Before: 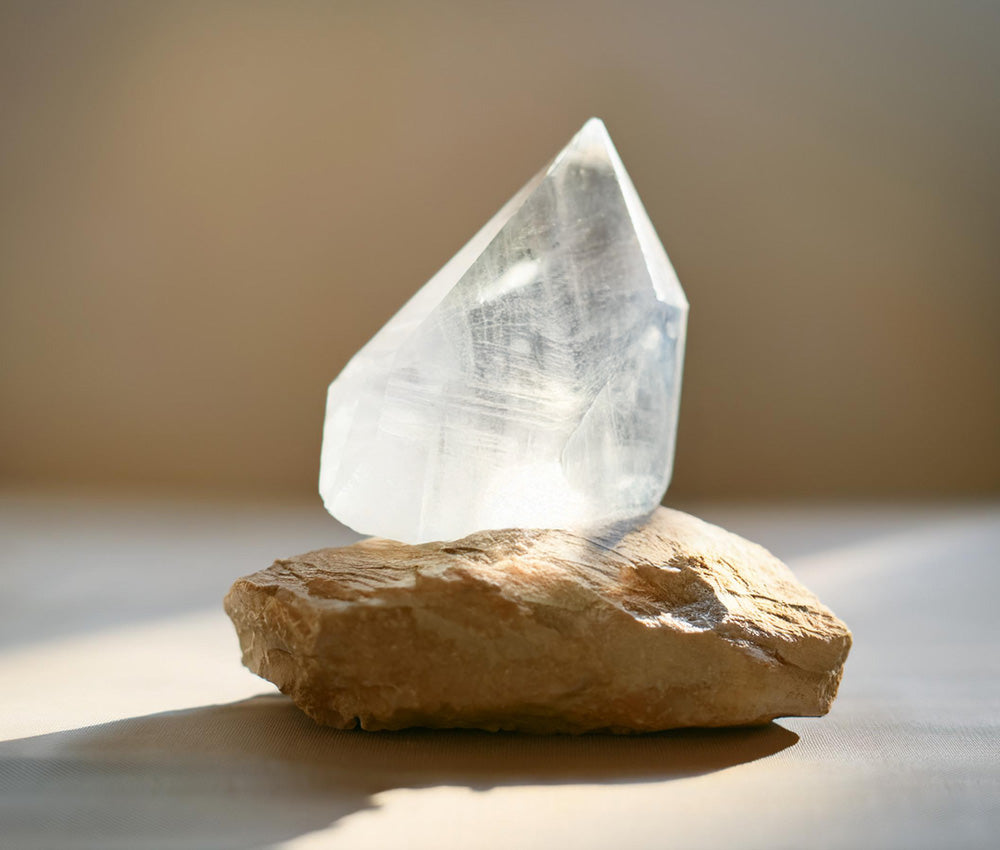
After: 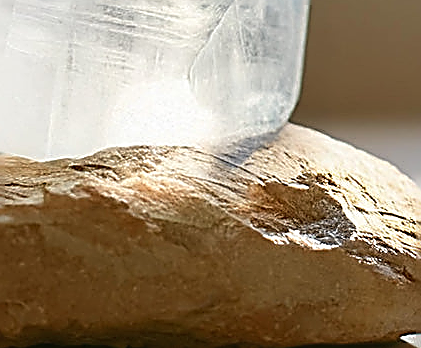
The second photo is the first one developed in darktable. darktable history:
crop: left 37.221%, top 45.169%, right 20.63%, bottom 13.777%
shadows and highlights: shadows 25, highlights -25
sharpen: amount 2
